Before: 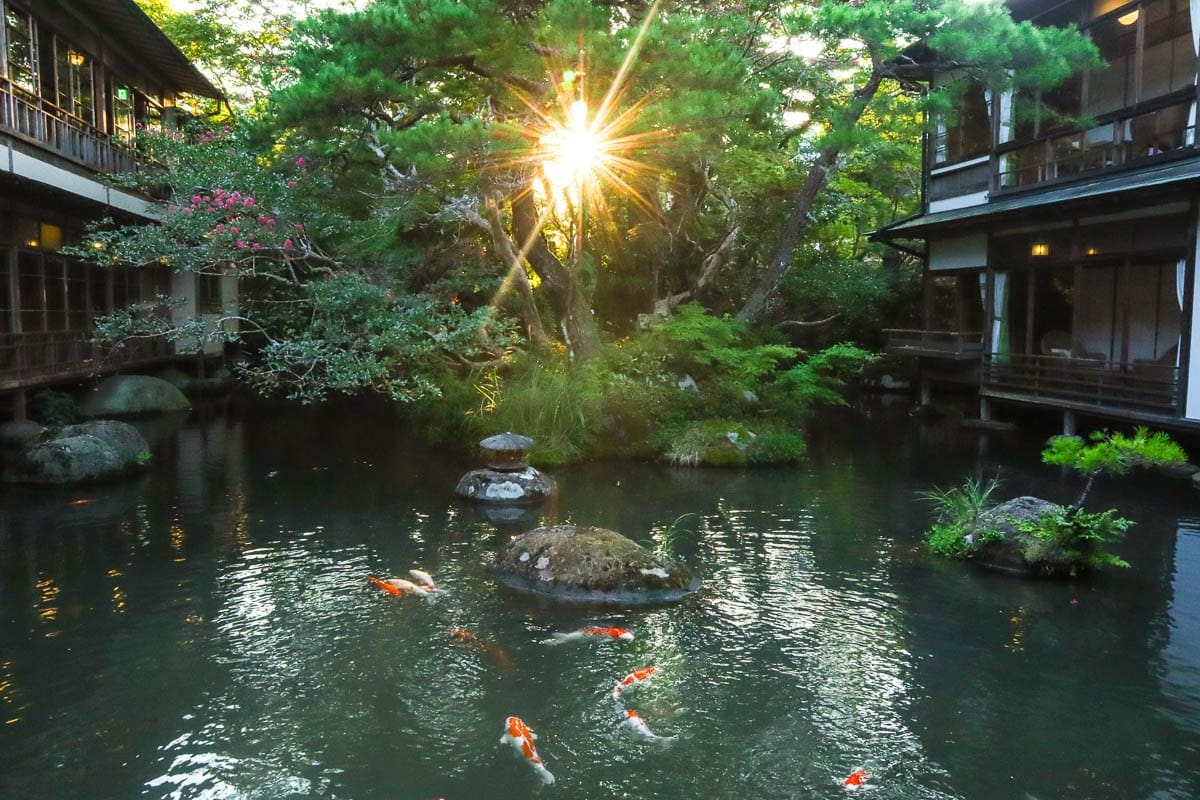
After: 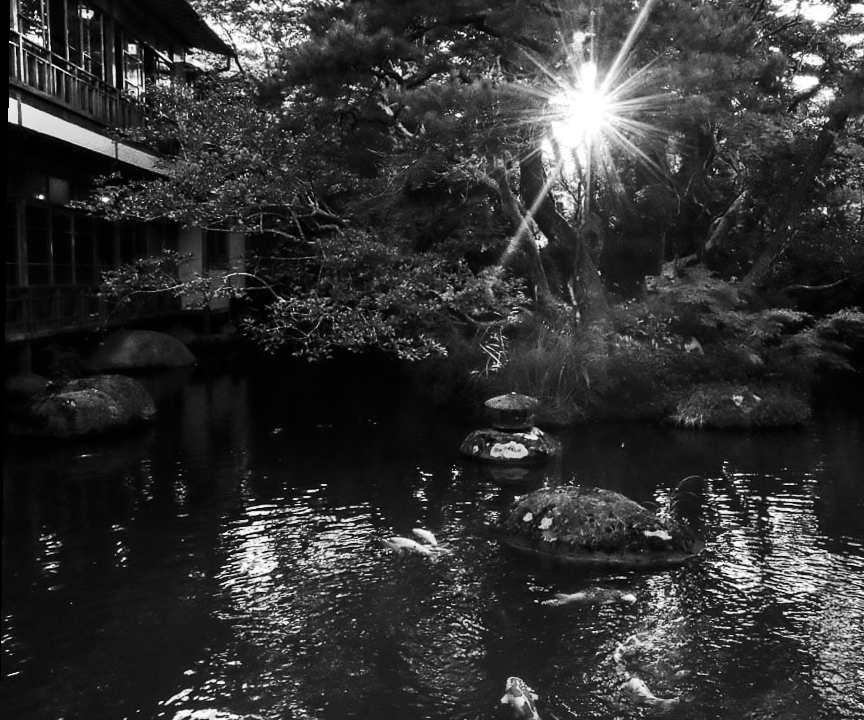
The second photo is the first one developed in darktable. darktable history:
contrast brightness saturation: contrast -0.03, brightness -0.59, saturation -1
white balance: red 1.066, blue 1.119
shadows and highlights: soften with gaussian
crop: top 5.803%, right 27.864%, bottom 5.804%
rotate and perspective: rotation 0.8°, automatic cropping off
